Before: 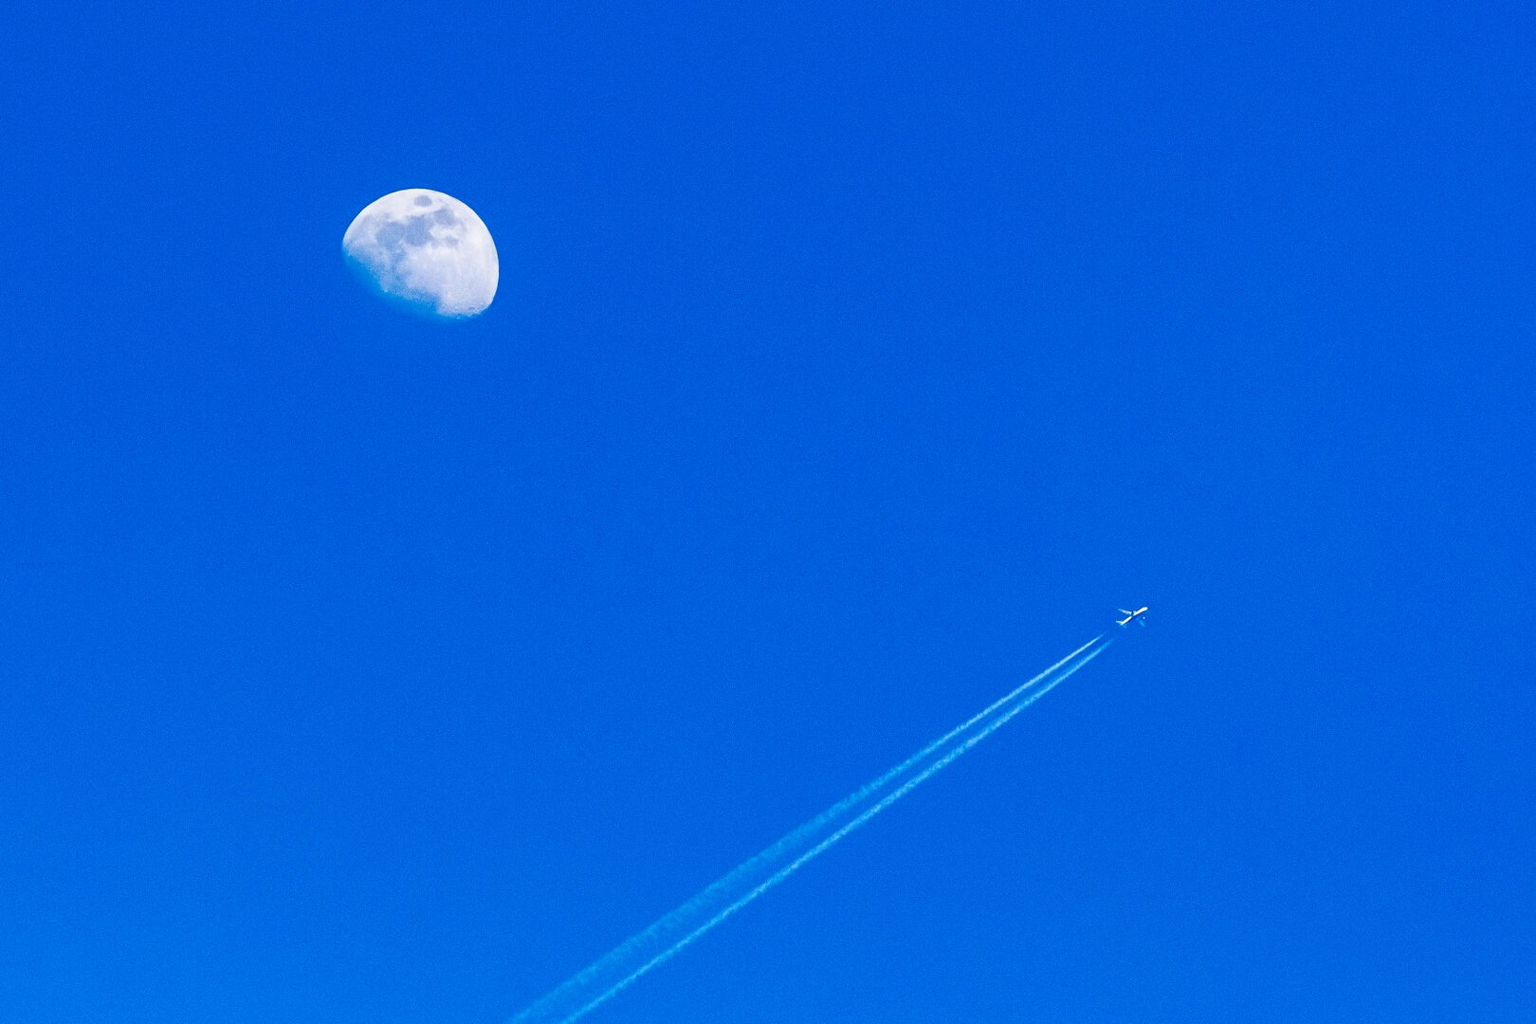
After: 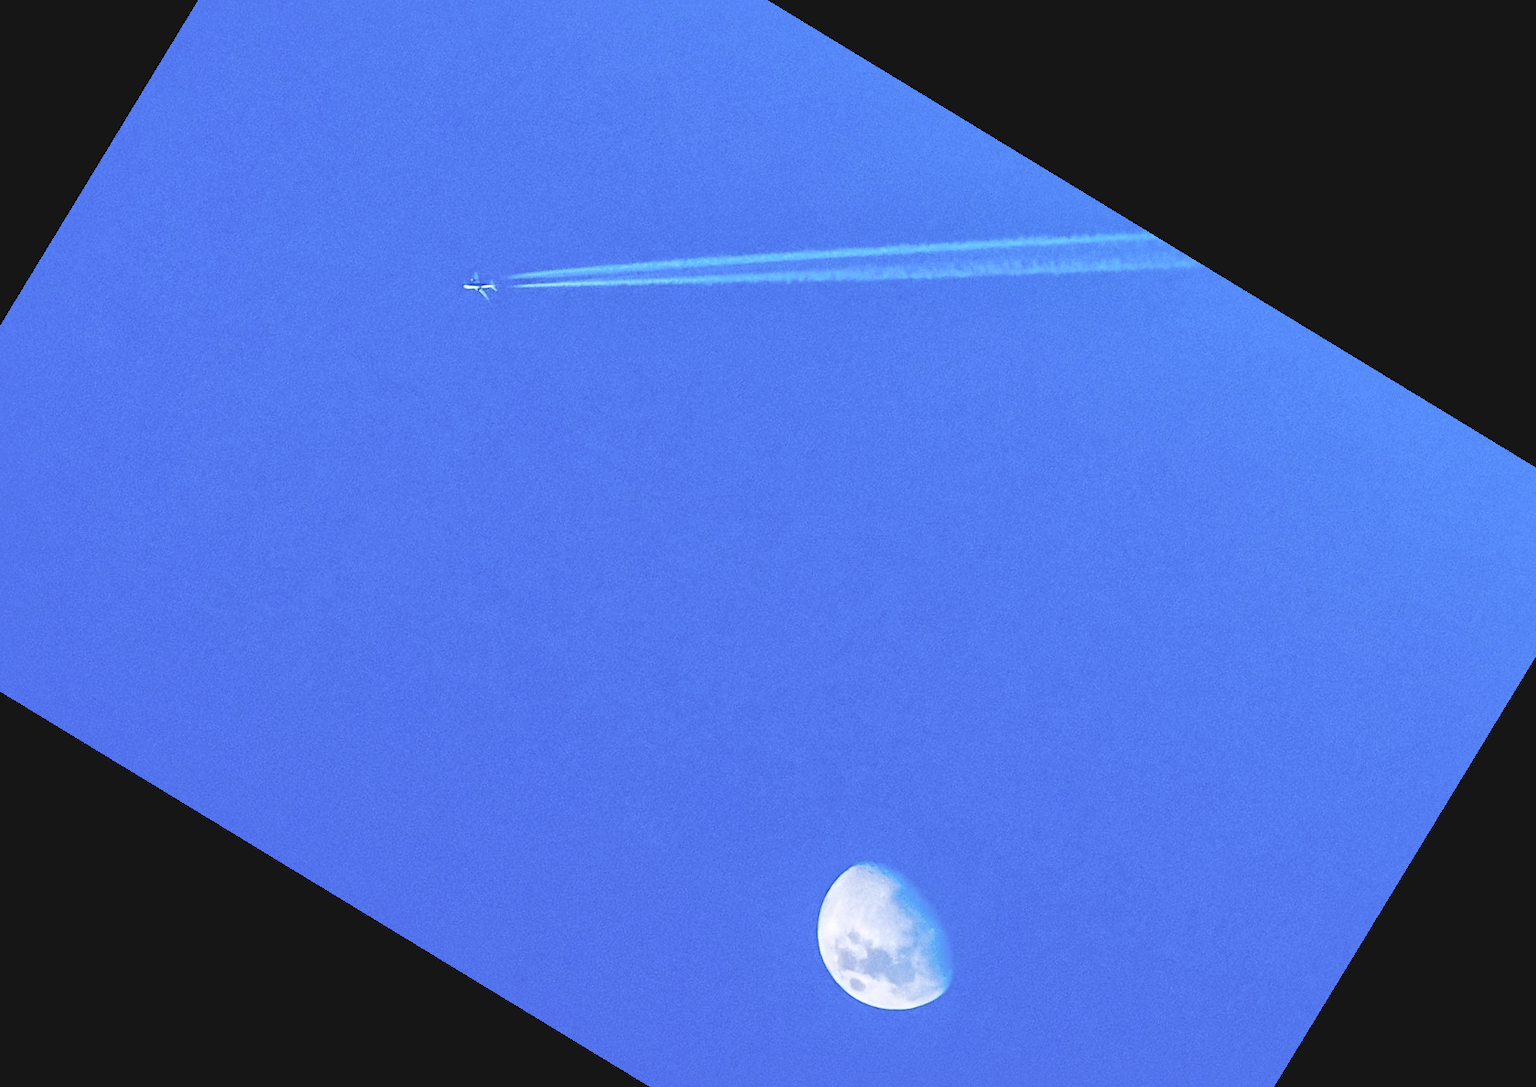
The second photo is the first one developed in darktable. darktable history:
contrast brightness saturation: contrast -0.1, saturation -0.1
crop and rotate: angle 148.68°, left 9.111%, top 15.603%, right 4.588%, bottom 17.041%
global tonemap: drago (1, 100), detail 1
